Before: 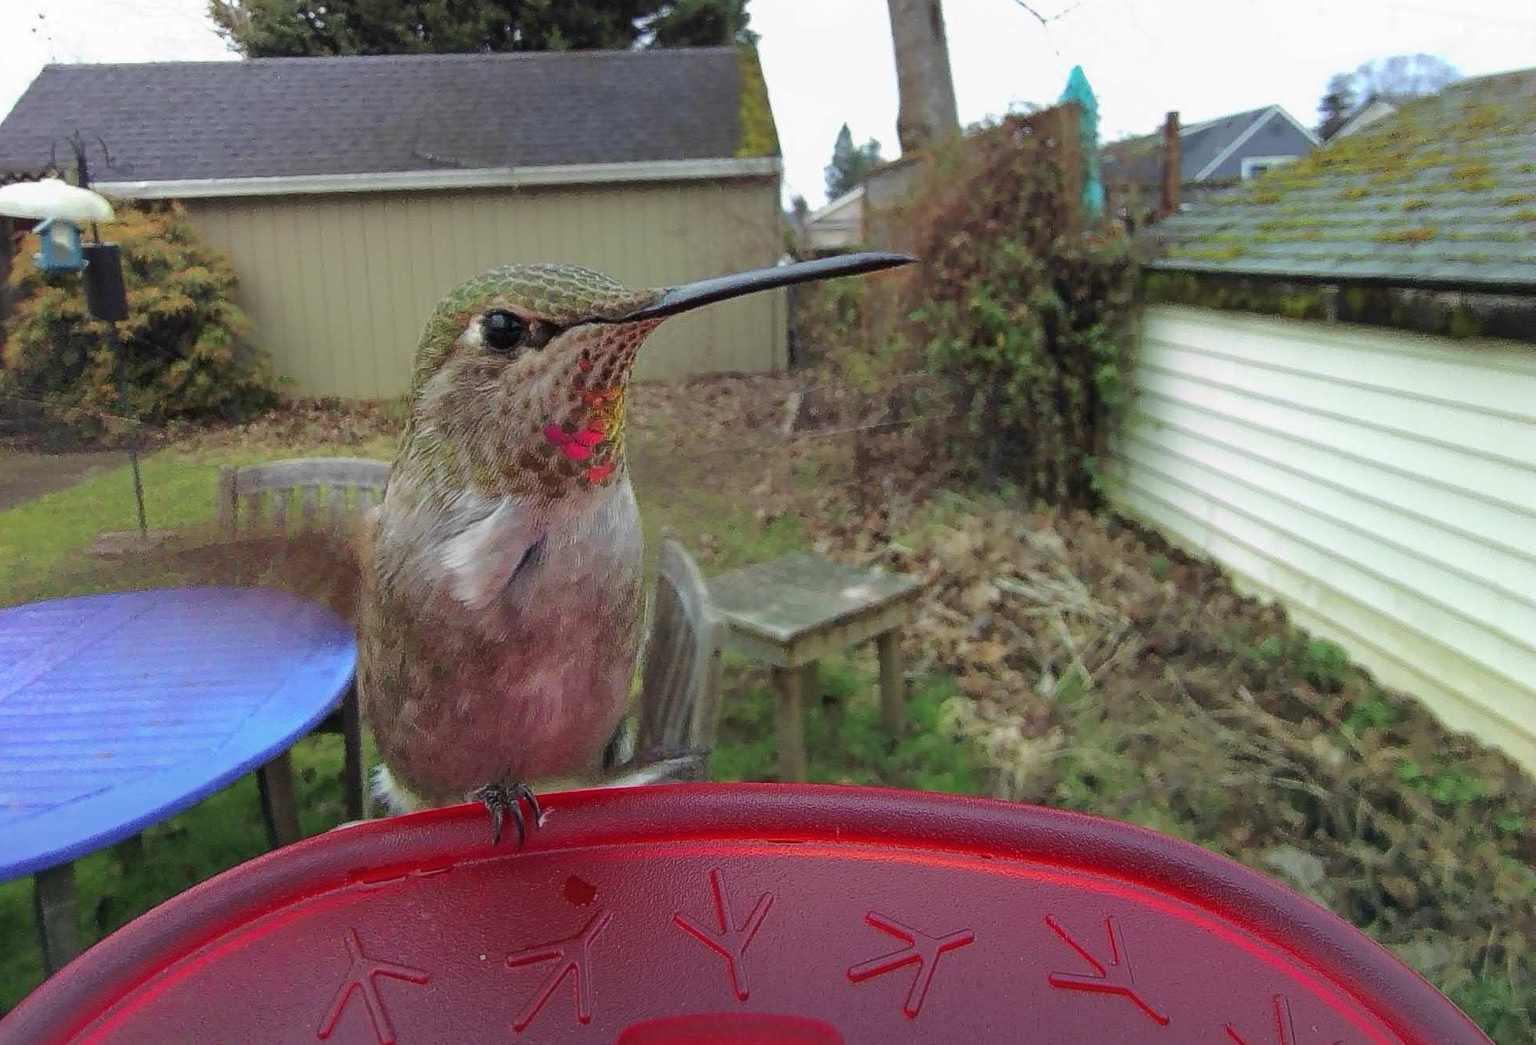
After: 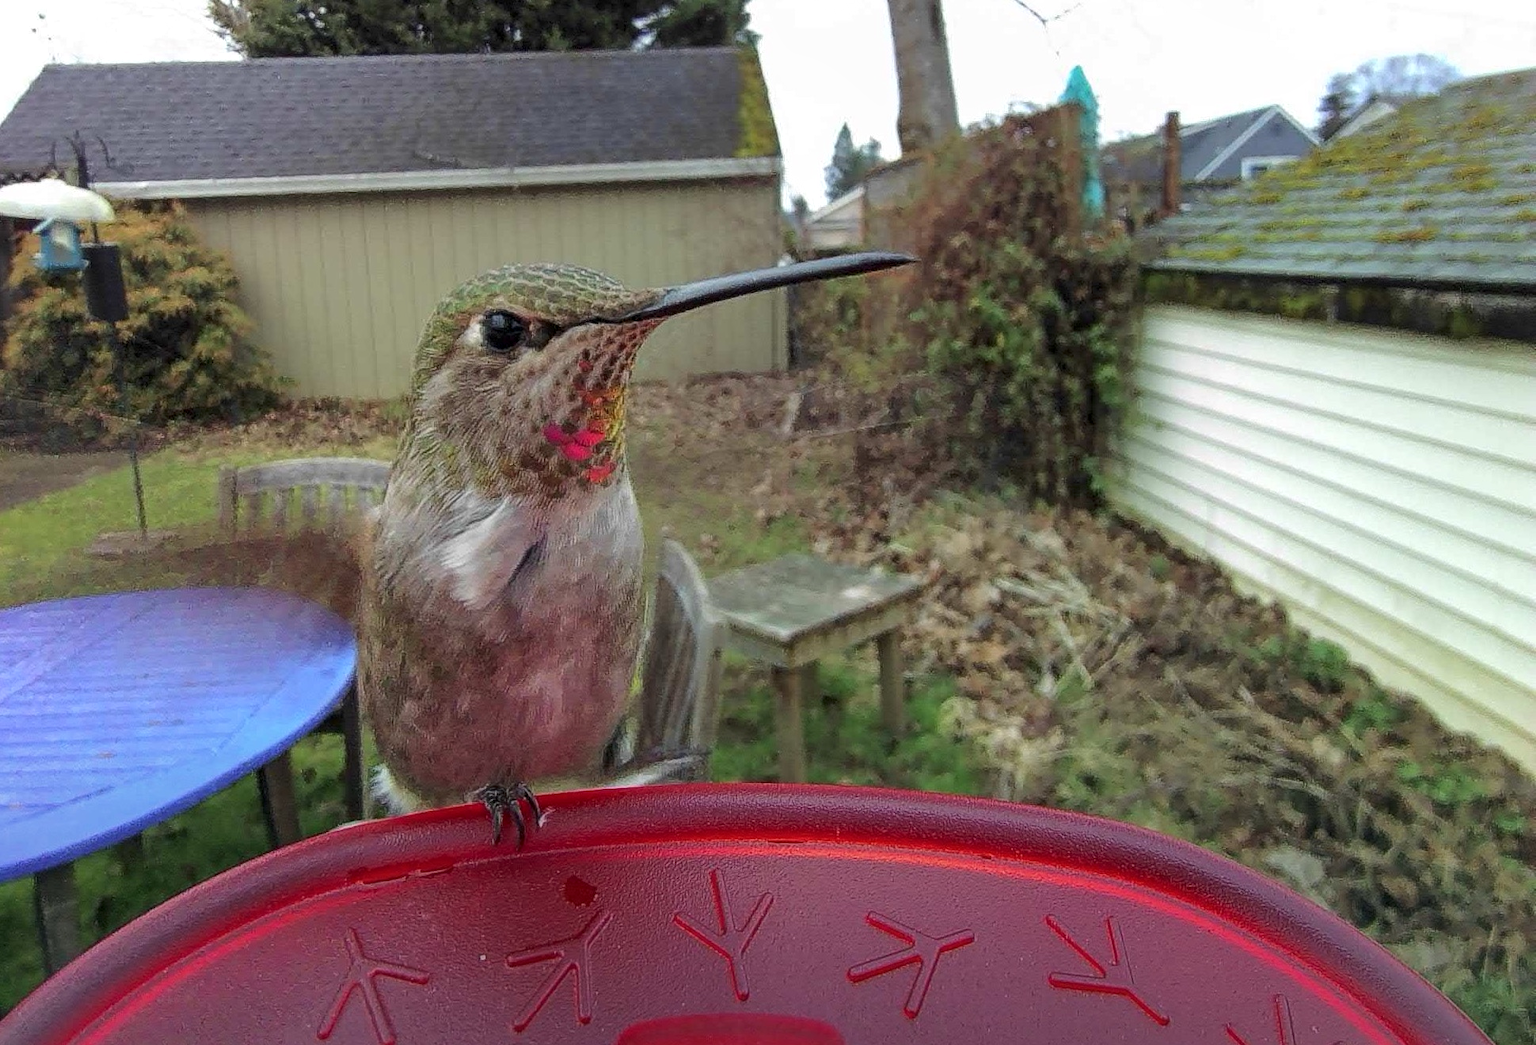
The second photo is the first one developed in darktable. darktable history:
local contrast: highlights 104%, shadows 103%, detail 131%, midtone range 0.2
